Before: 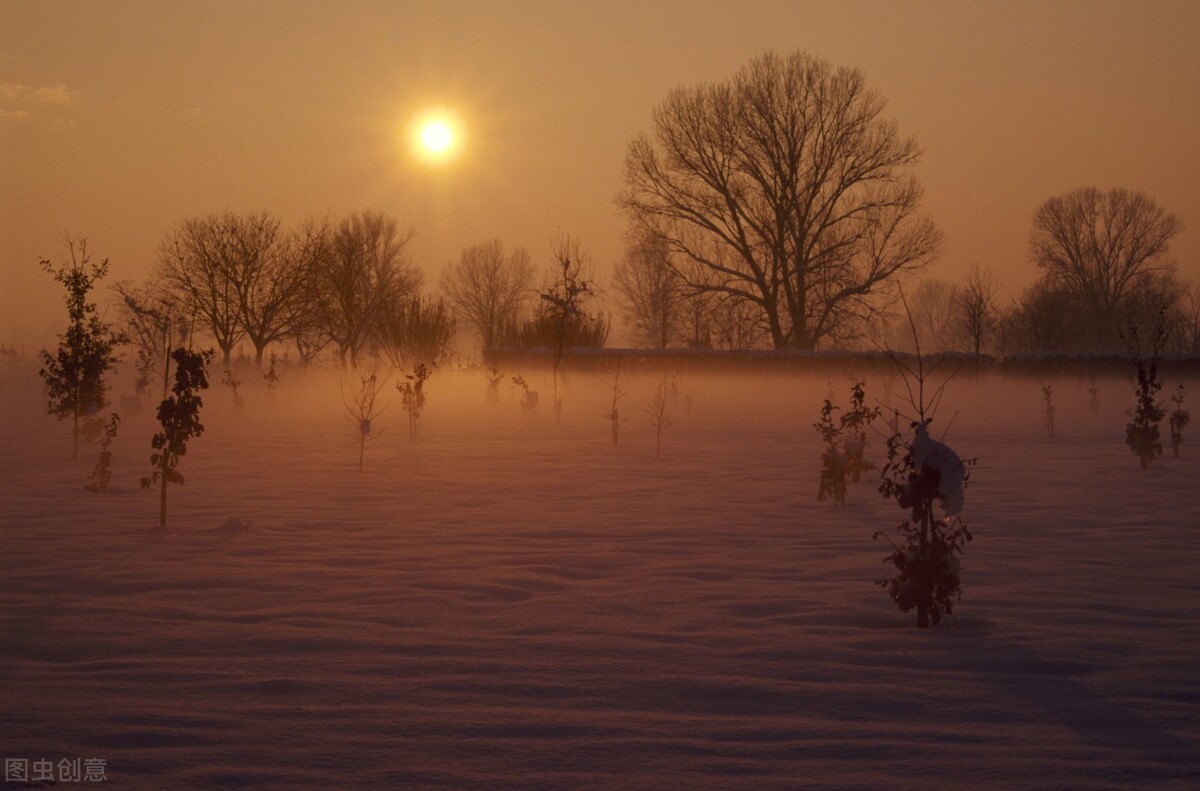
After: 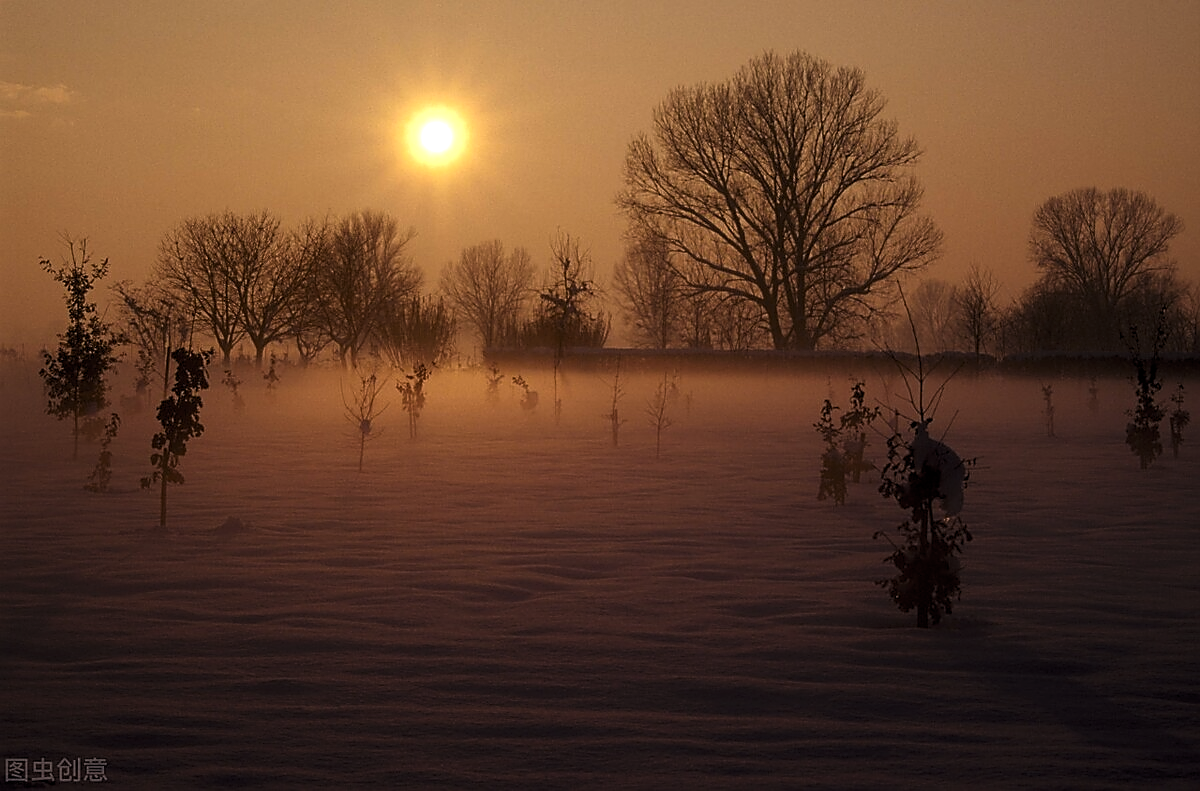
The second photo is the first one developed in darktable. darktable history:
levels: levels [0.029, 0.545, 0.971]
sharpen: radius 1.384, amount 1.267, threshold 0.74
tone equalizer: -8 EV -0.436 EV, -7 EV -0.374 EV, -6 EV -0.349 EV, -5 EV -0.216 EV, -3 EV 0.247 EV, -2 EV 0.34 EV, -1 EV 0.364 EV, +0 EV 0.432 EV
